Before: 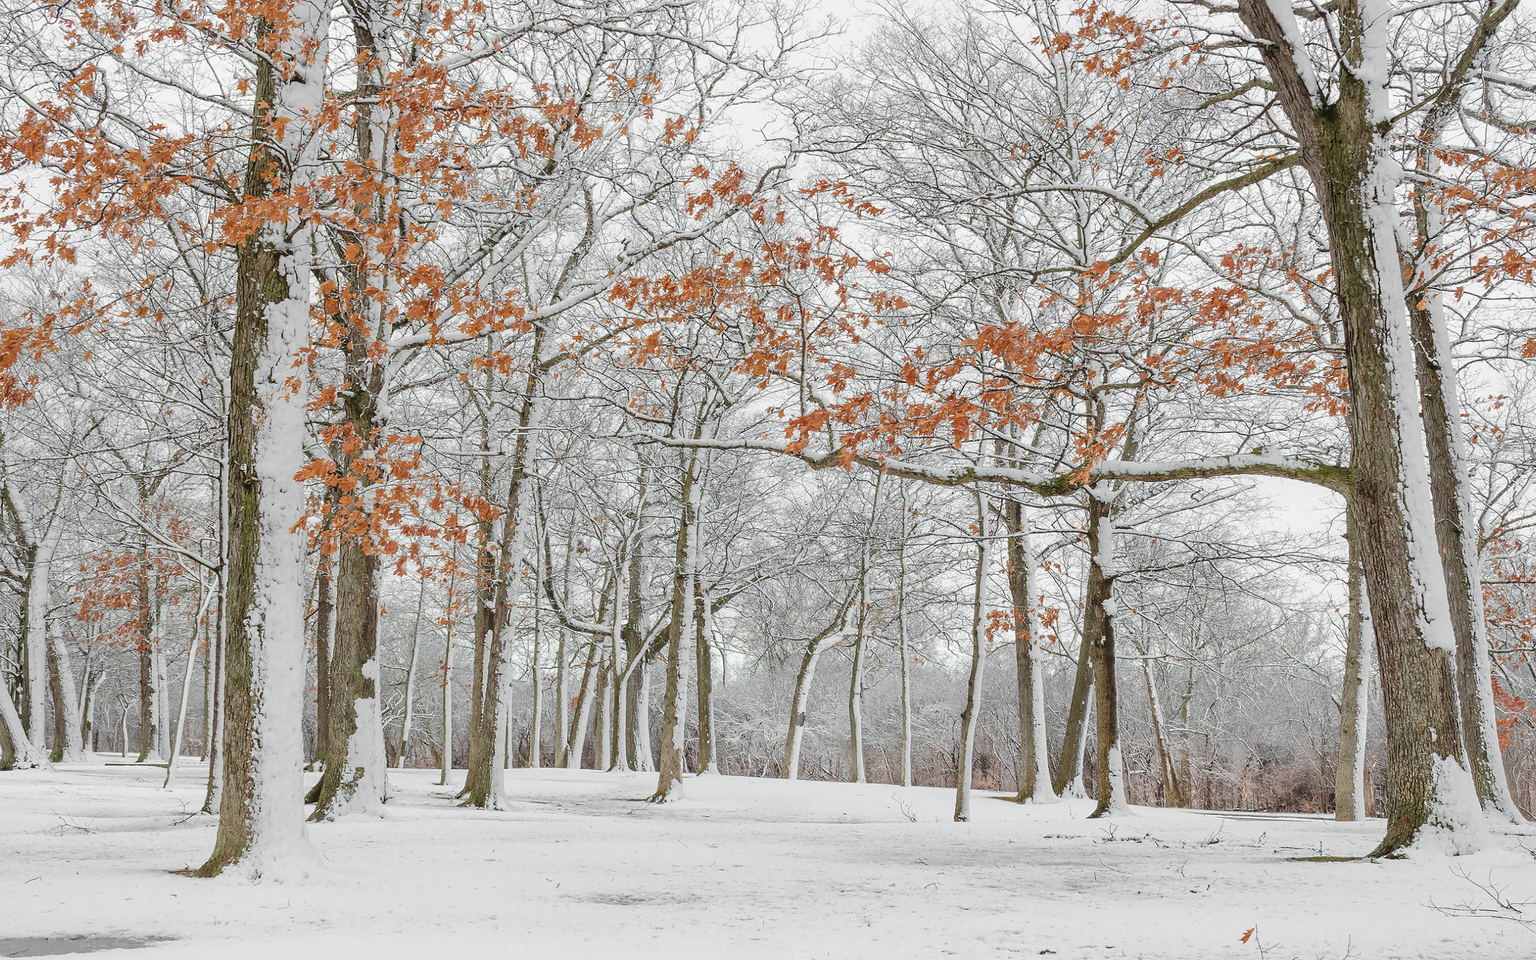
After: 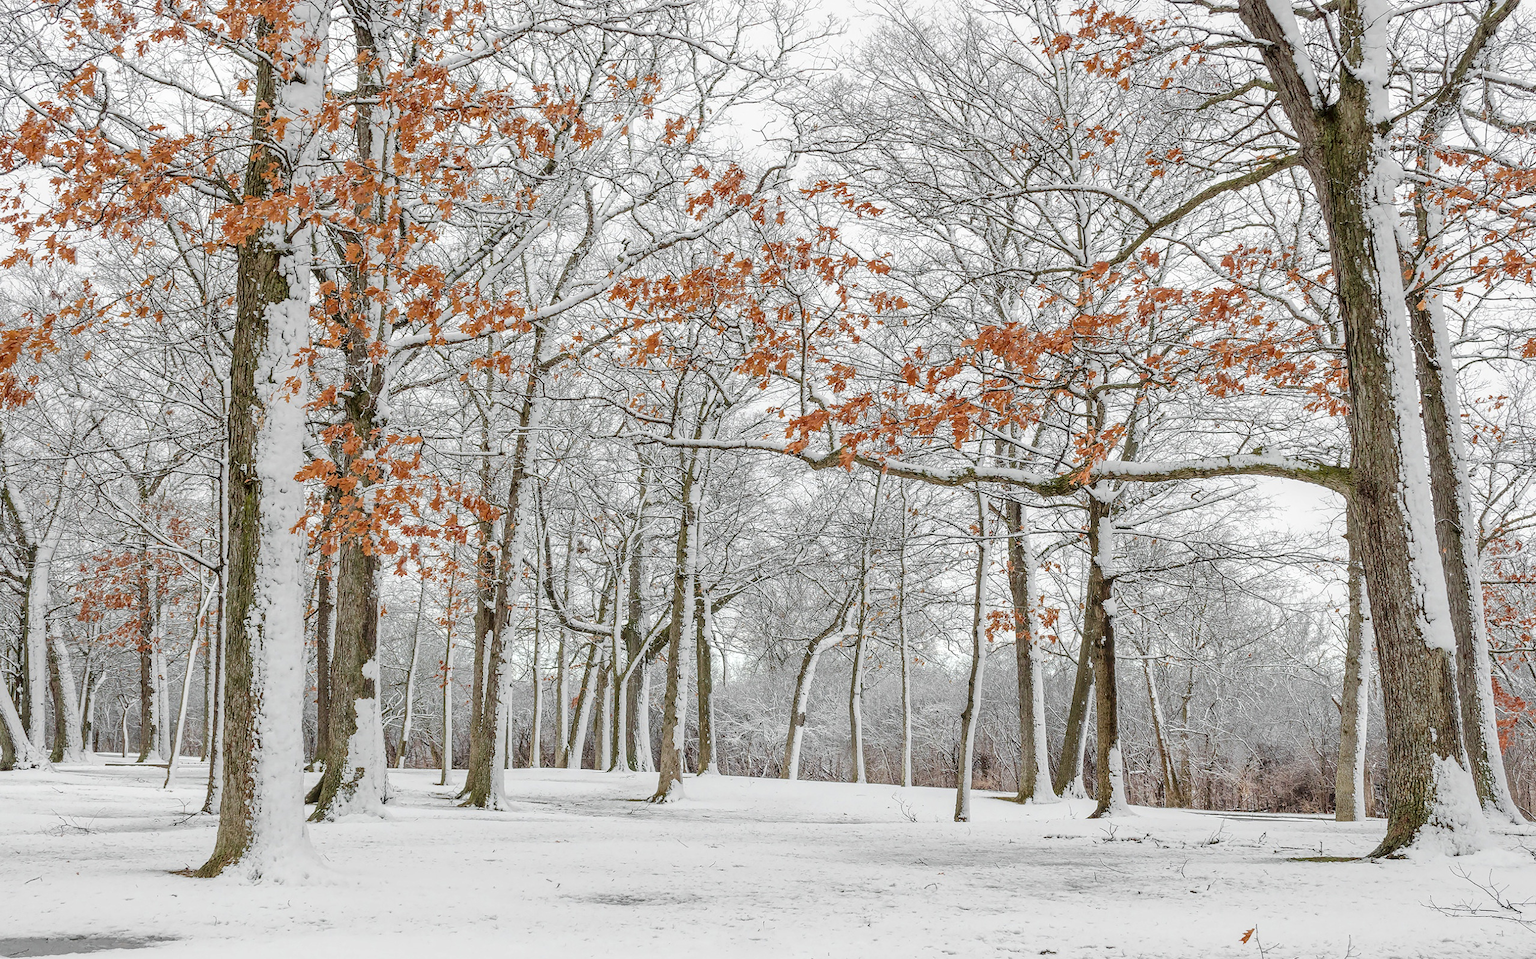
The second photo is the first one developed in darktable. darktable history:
crop: bottom 0.059%
local contrast: detail 130%
